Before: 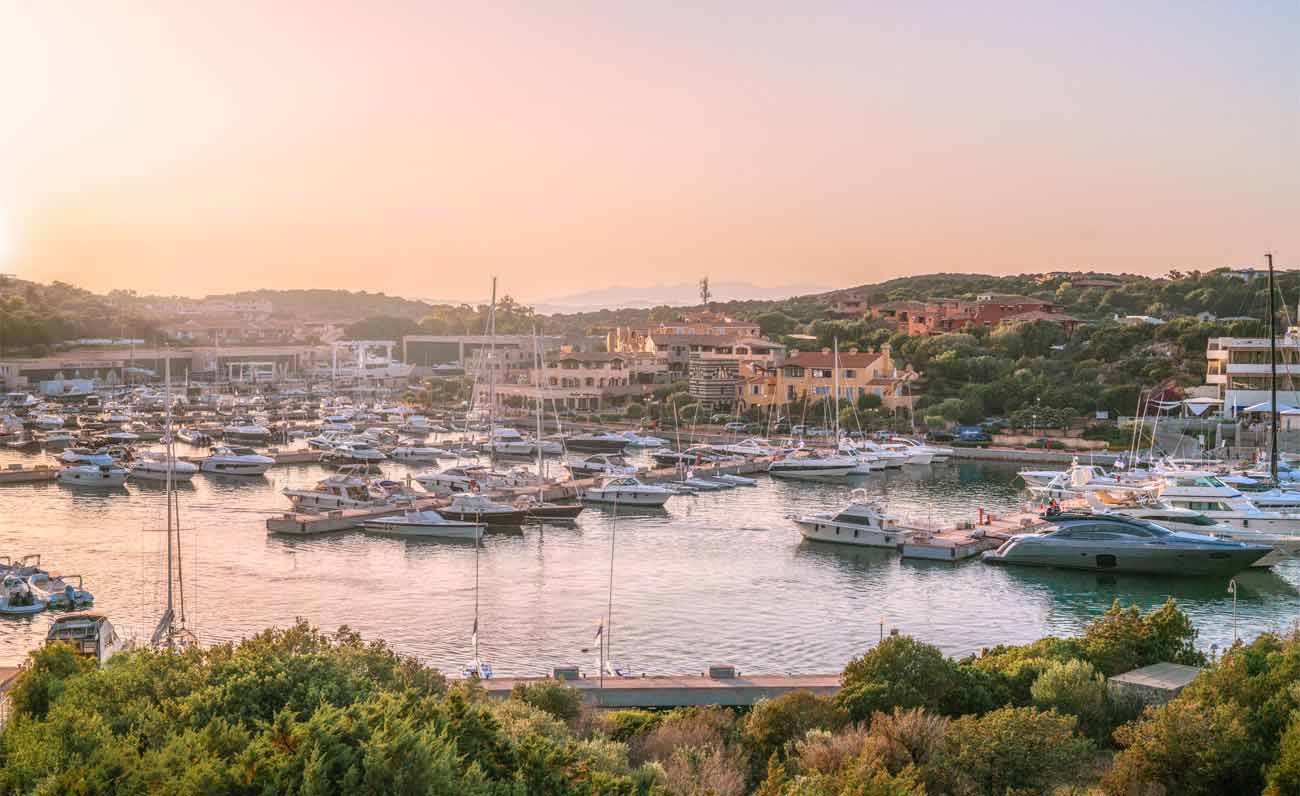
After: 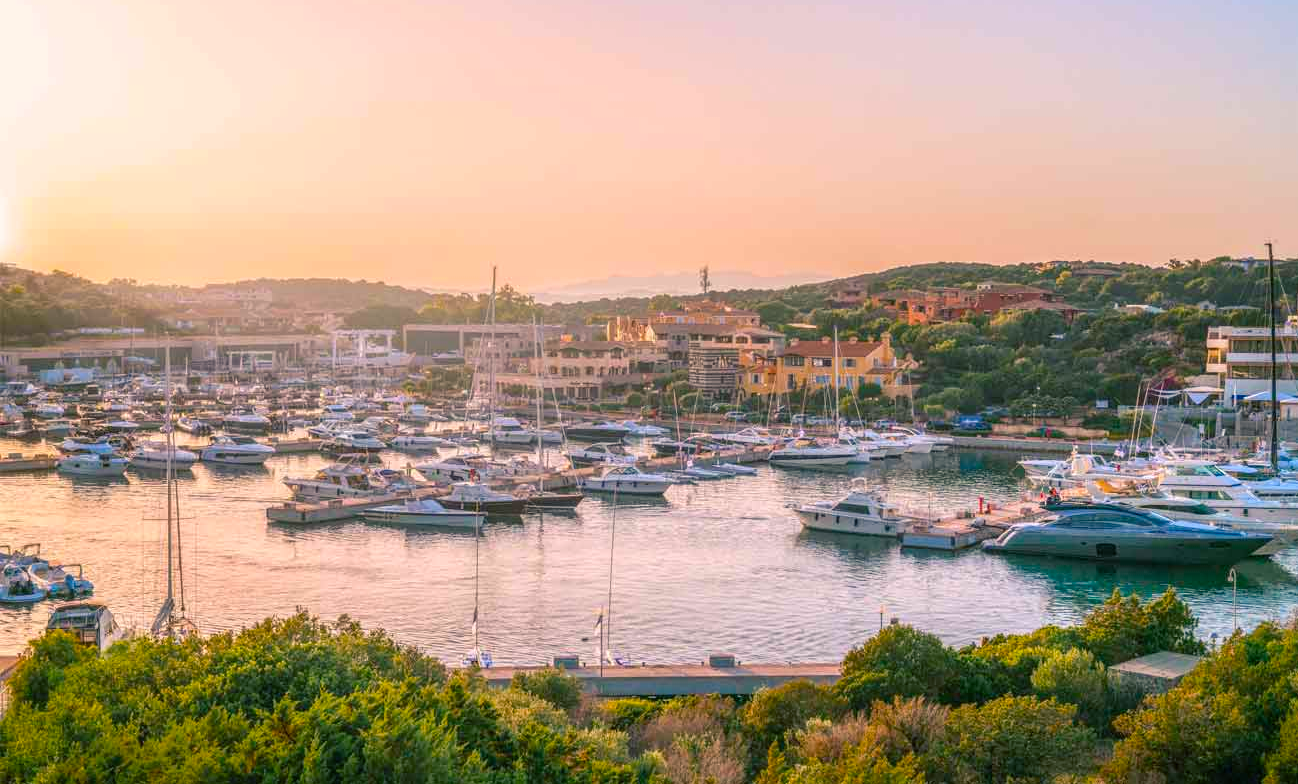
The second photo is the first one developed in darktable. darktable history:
crop: top 1.39%, right 0.089%
color balance rgb: shadows lift › chroma 7.133%, shadows lift › hue 243.8°, power › hue 208.48°, highlights gain › chroma 0.116%, highlights gain › hue 332.2°, perceptual saturation grading › global saturation 31.005%, global vibrance 20.528%
